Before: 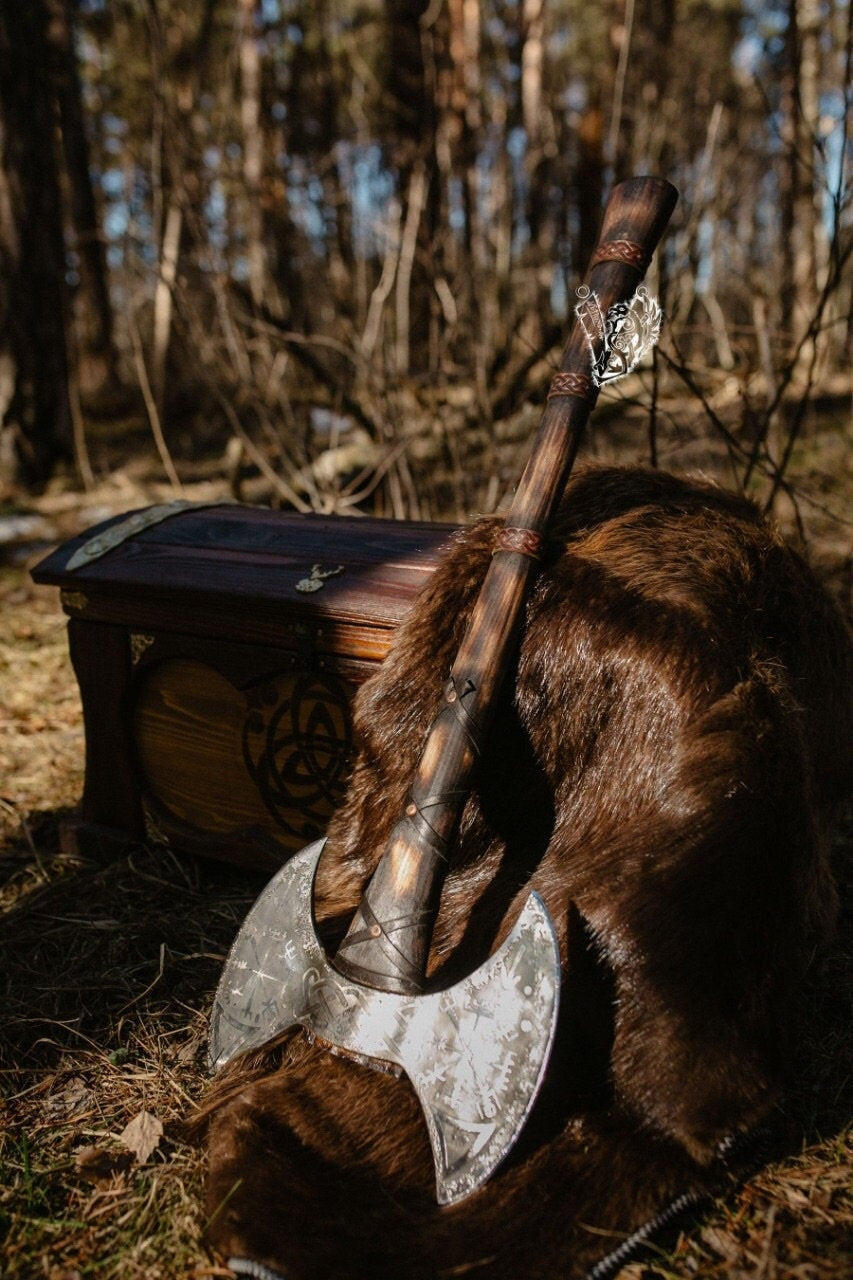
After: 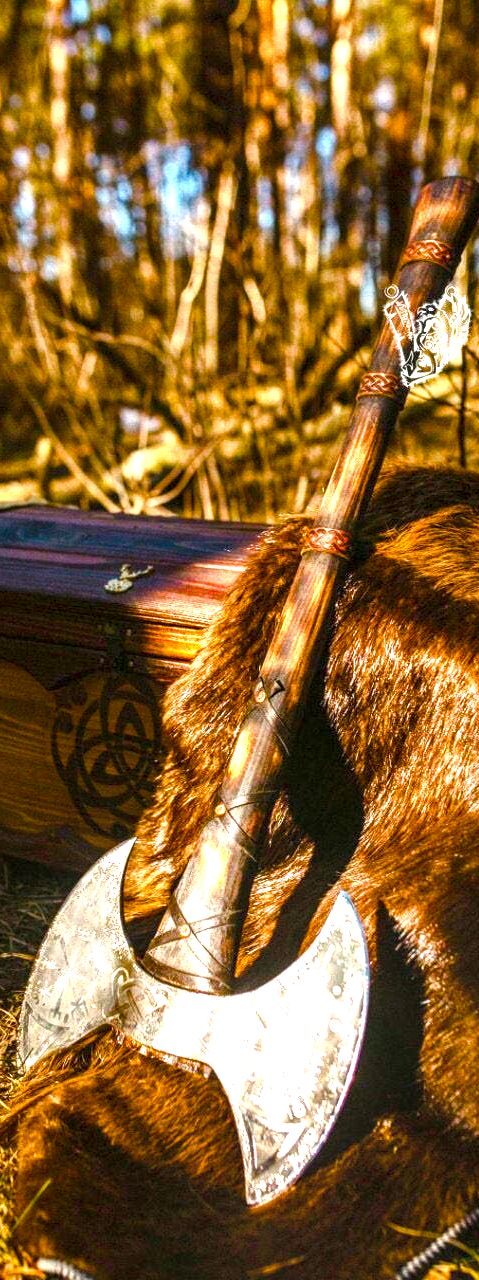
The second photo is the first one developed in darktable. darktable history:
crop and rotate: left 22.516%, right 21.234%
color balance rgb: linear chroma grading › shadows 10%, linear chroma grading › highlights 10%, linear chroma grading › global chroma 15%, linear chroma grading › mid-tones 15%, perceptual saturation grading › global saturation 40%, perceptual saturation grading › highlights -25%, perceptual saturation grading › mid-tones 35%, perceptual saturation grading › shadows 35%, perceptual brilliance grading › global brilliance 11.29%, global vibrance 11.29%
exposure: black level correction 0, exposure 1.45 EV, compensate exposure bias true, compensate highlight preservation false
local contrast: detail 130%
